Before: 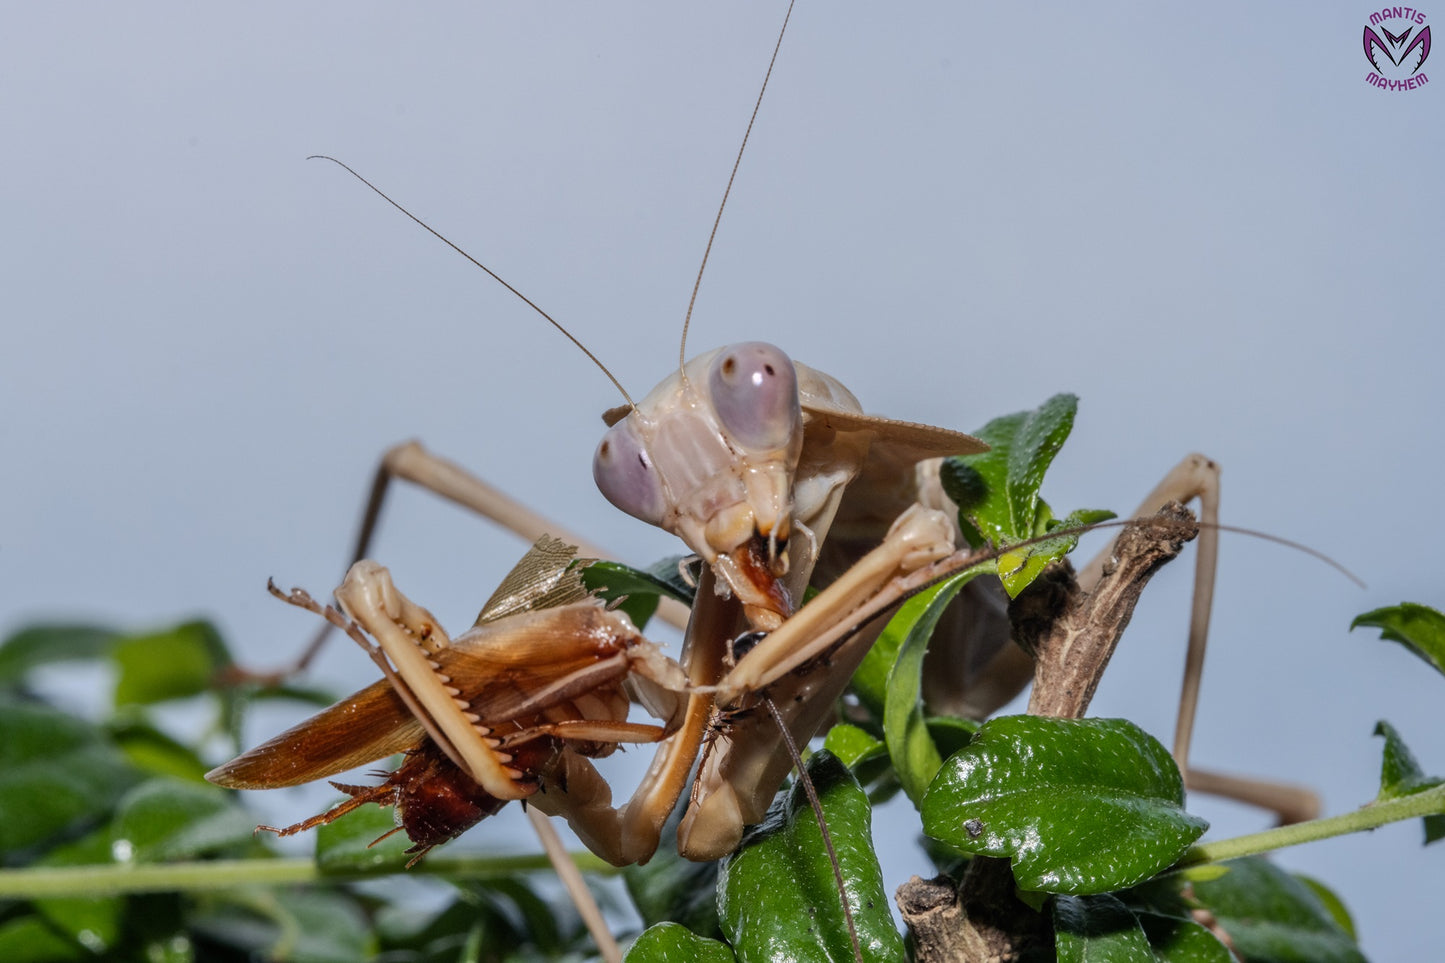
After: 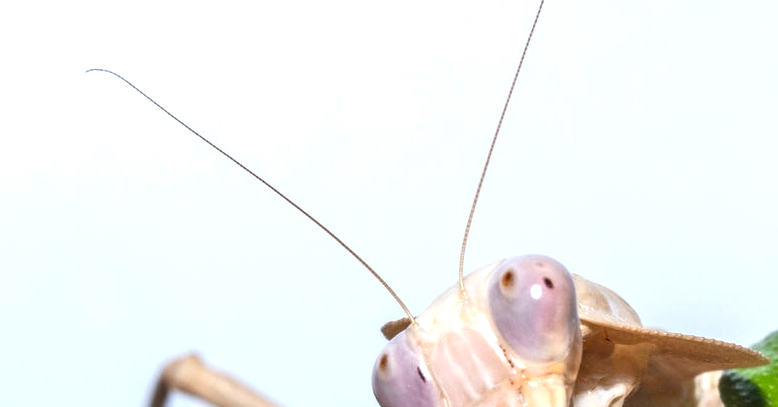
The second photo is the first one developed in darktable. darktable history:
crop: left 15.306%, top 9.065%, right 30.789%, bottom 48.638%
color zones: curves: ch1 [(0, 0.523) (0.143, 0.545) (0.286, 0.52) (0.429, 0.506) (0.571, 0.503) (0.714, 0.503) (0.857, 0.508) (1, 0.523)]
exposure: black level correction 0, exposure 1.198 EV, compensate exposure bias true, compensate highlight preservation false
